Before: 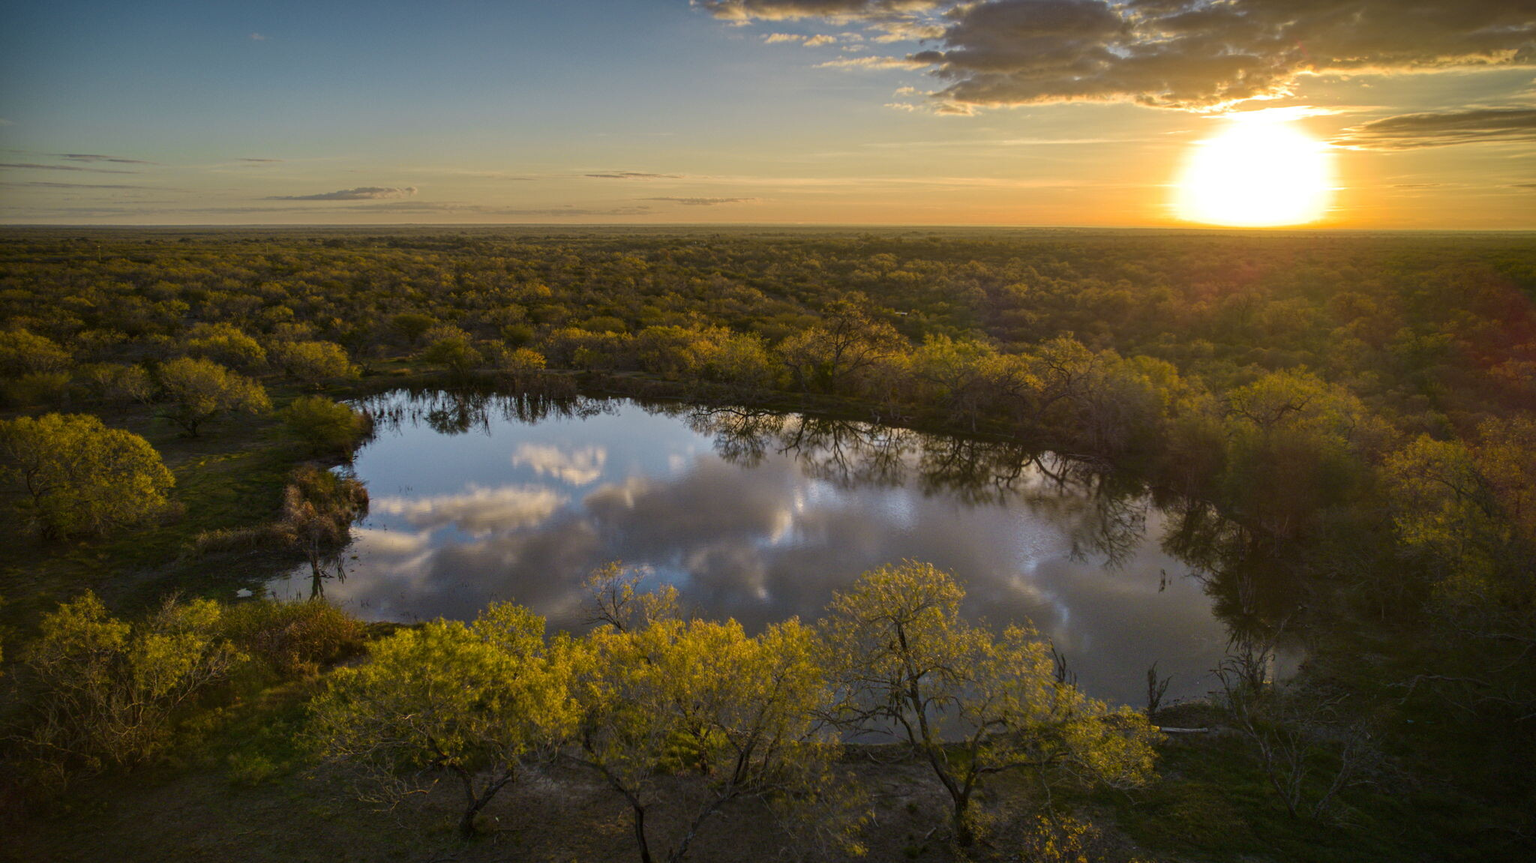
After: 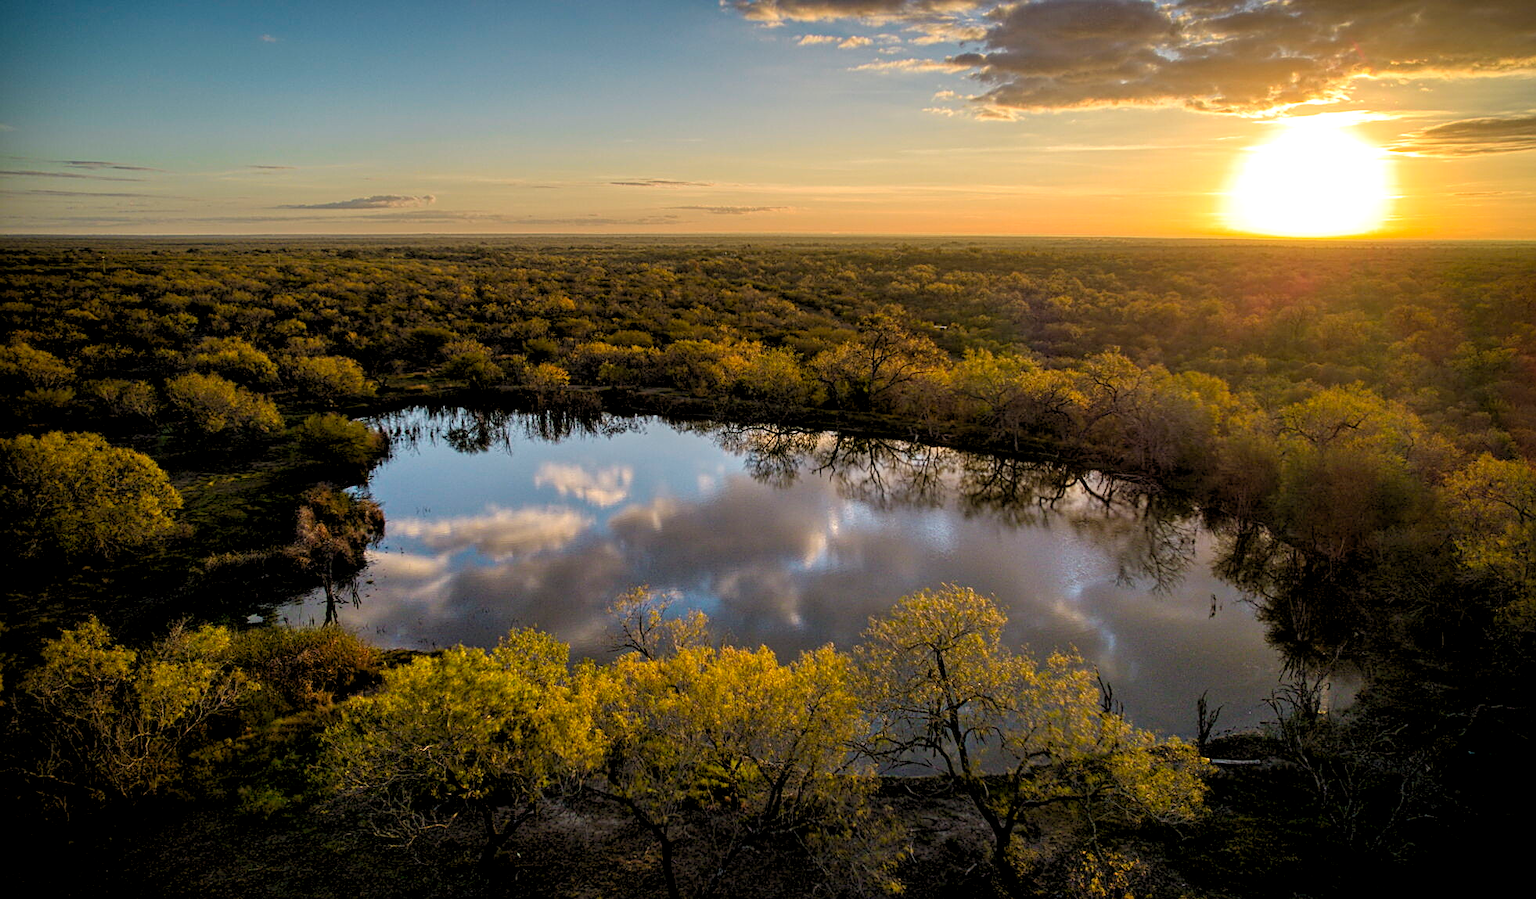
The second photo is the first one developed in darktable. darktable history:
sharpen: on, module defaults
crop: right 4.126%, bottom 0.031%
rgb levels: levels [[0.013, 0.434, 0.89], [0, 0.5, 1], [0, 0.5, 1]]
